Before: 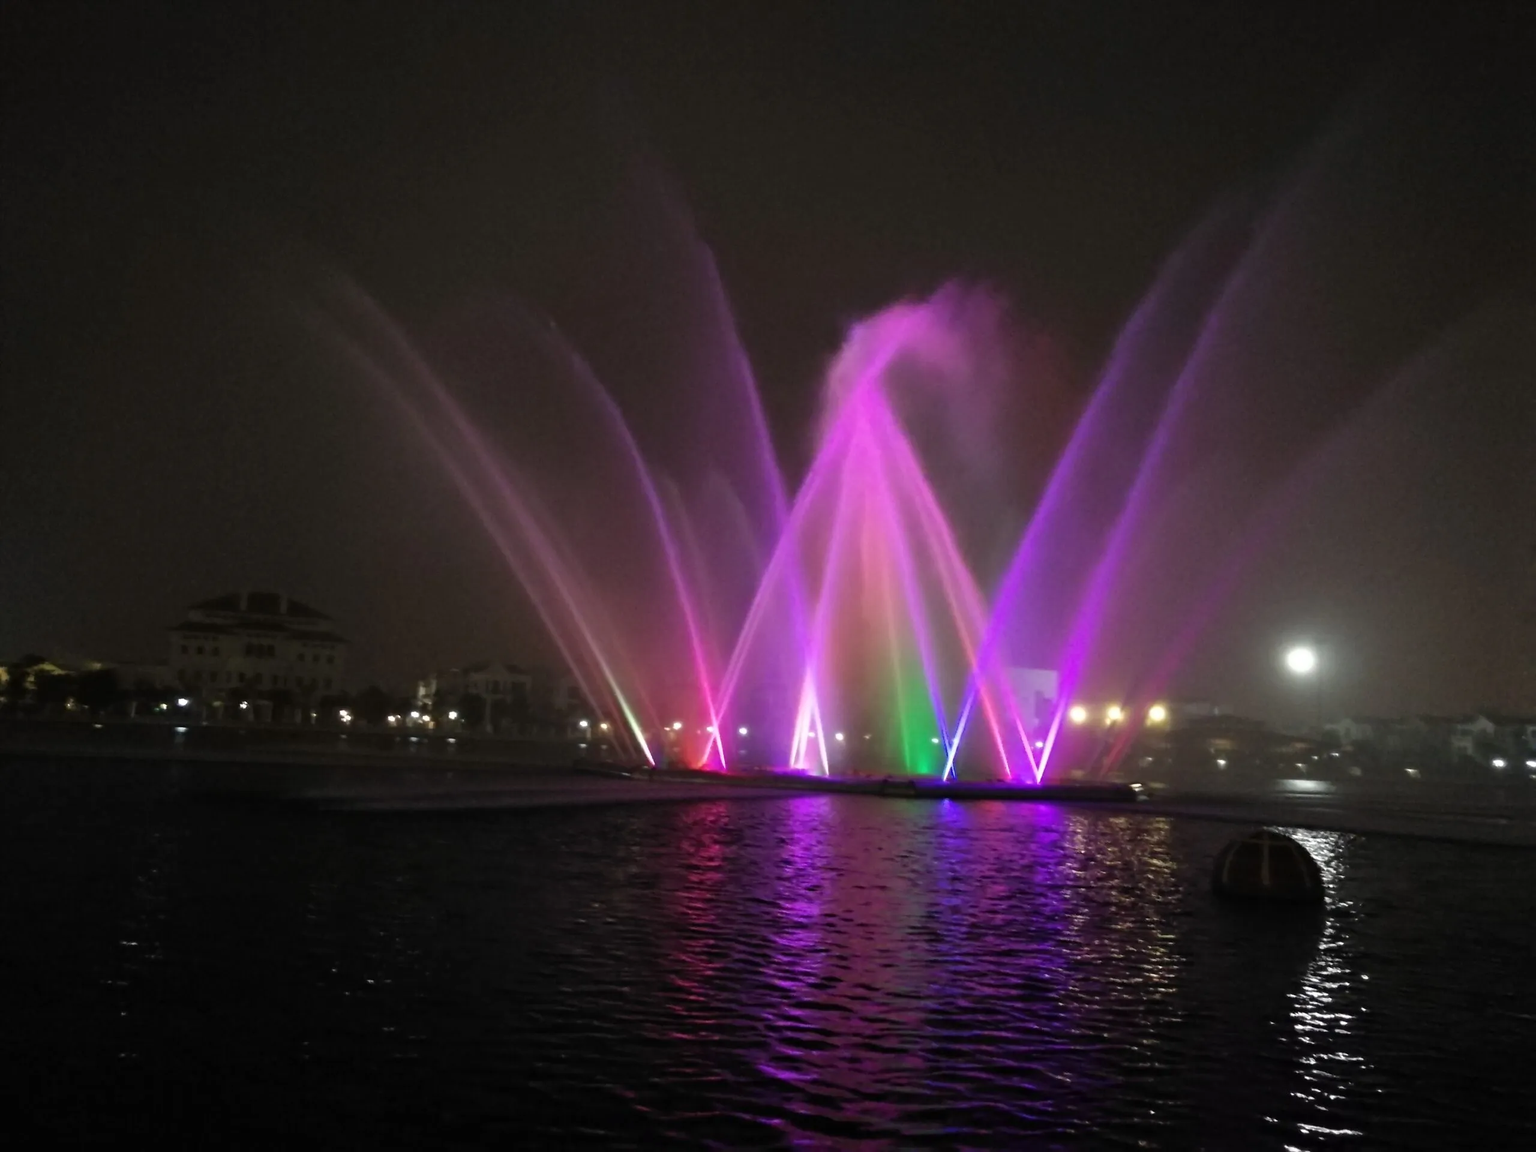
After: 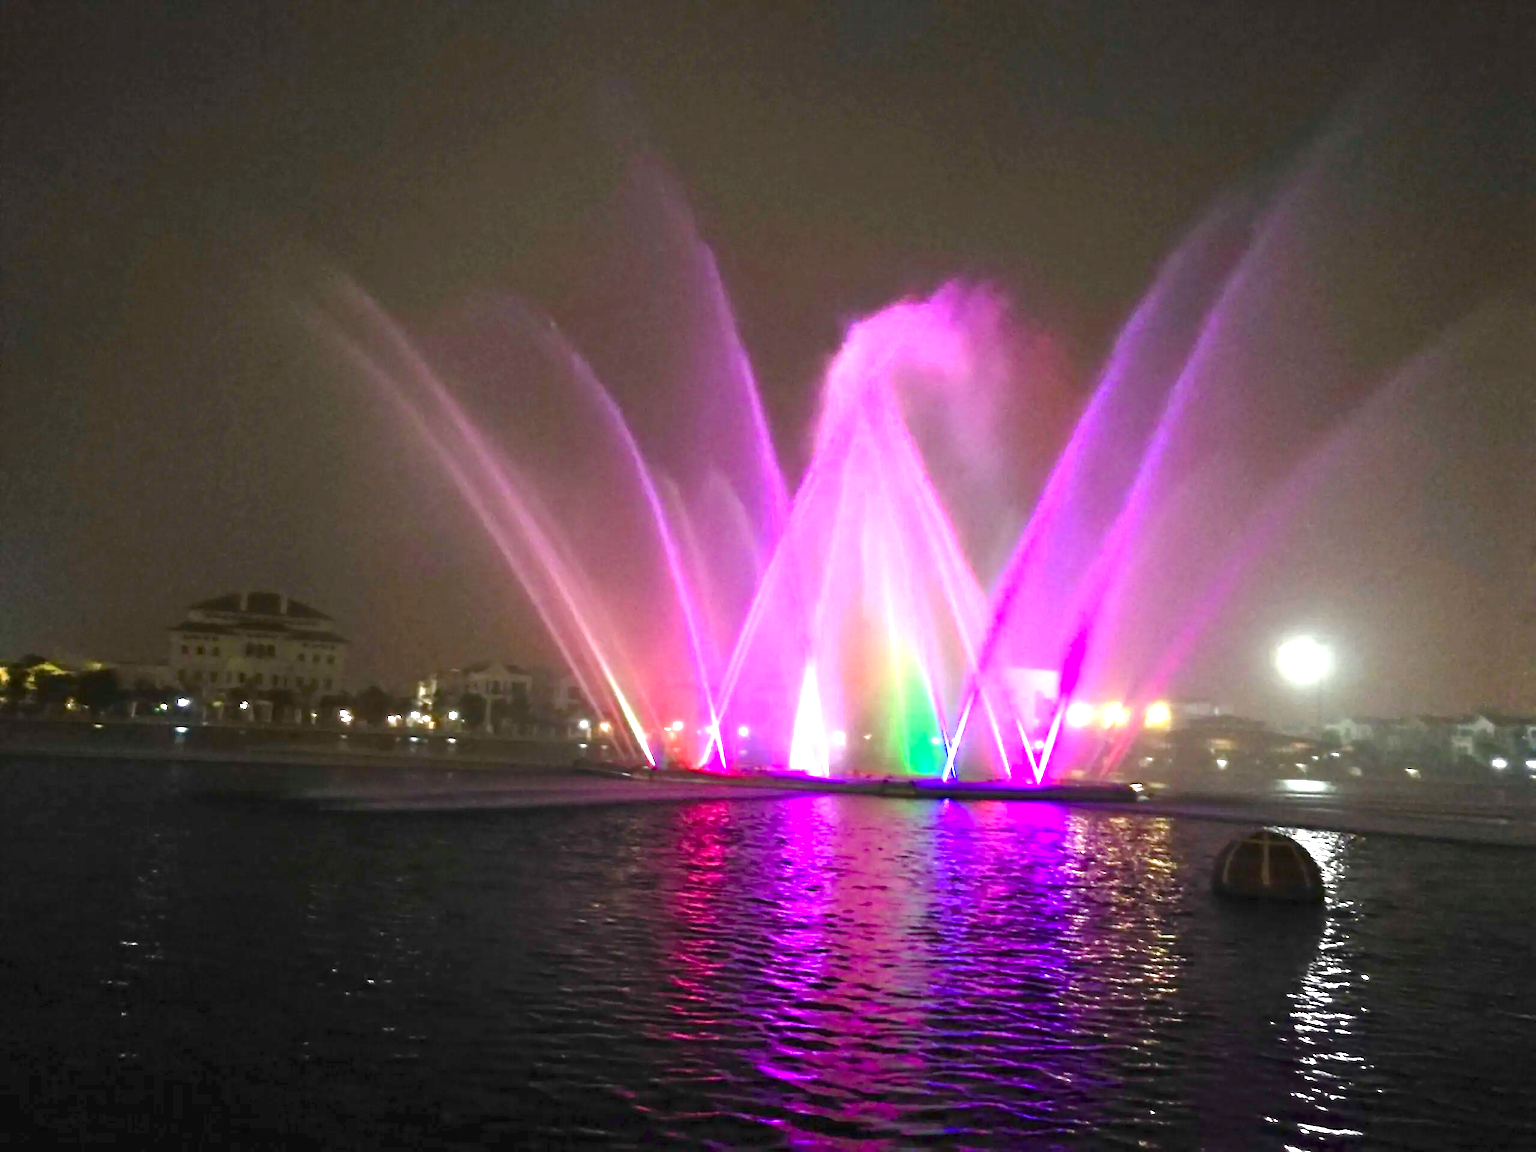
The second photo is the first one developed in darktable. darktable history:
exposure: exposure 2.013 EV, compensate highlight preservation false
color balance rgb: linear chroma grading › global chroma 15.652%, perceptual saturation grading › global saturation 20%, perceptual saturation grading › highlights -25.781%, perceptual saturation grading › shadows 25.786%
